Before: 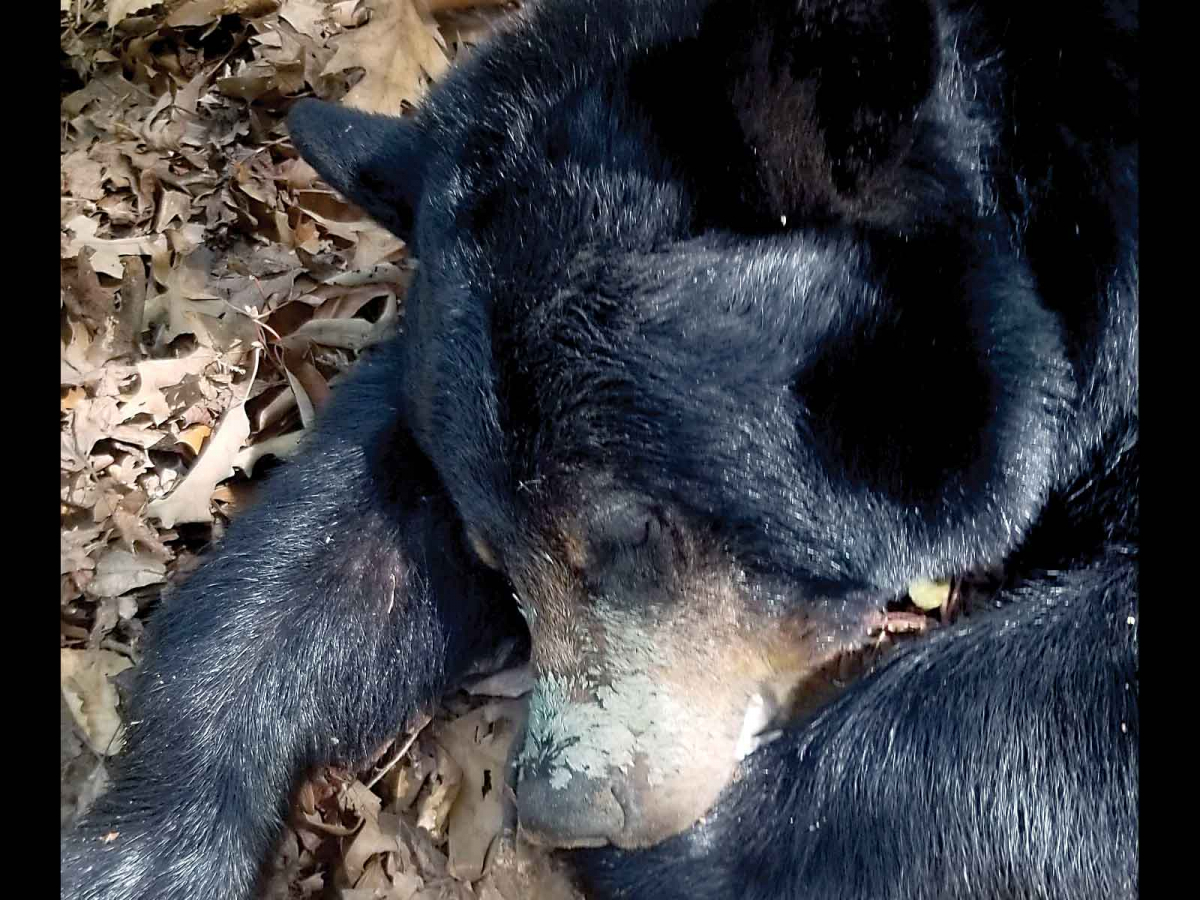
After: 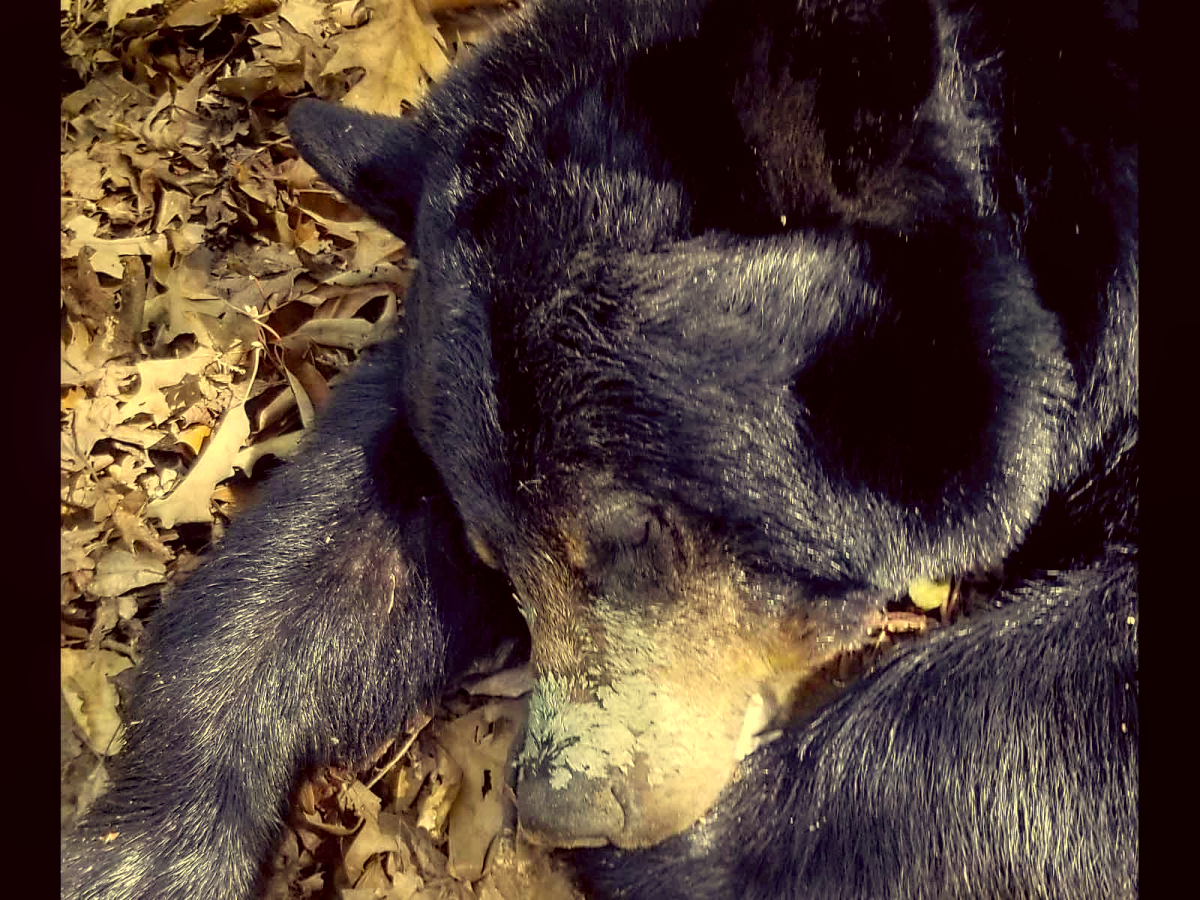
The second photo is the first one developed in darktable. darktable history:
local contrast: detail 130%
color correction: highlights a* -0.482, highlights b* 40, shadows a* 9.8, shadows b* -0.161
